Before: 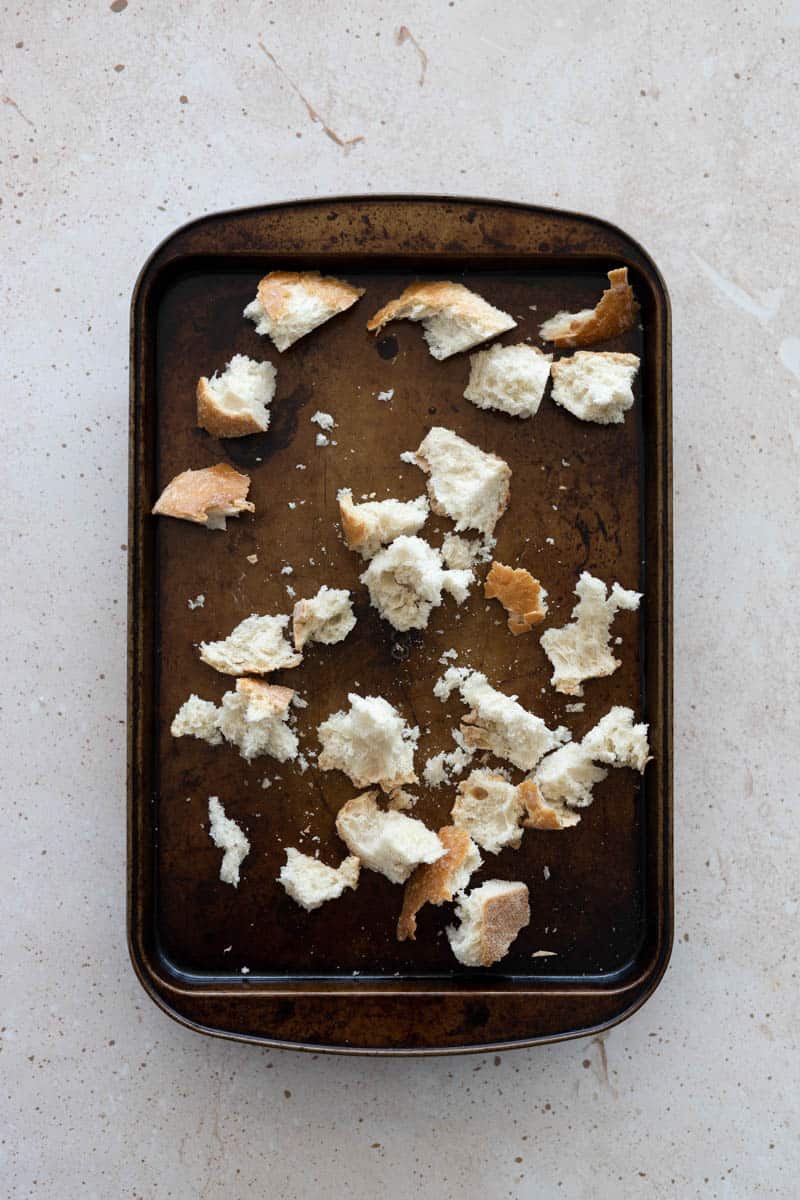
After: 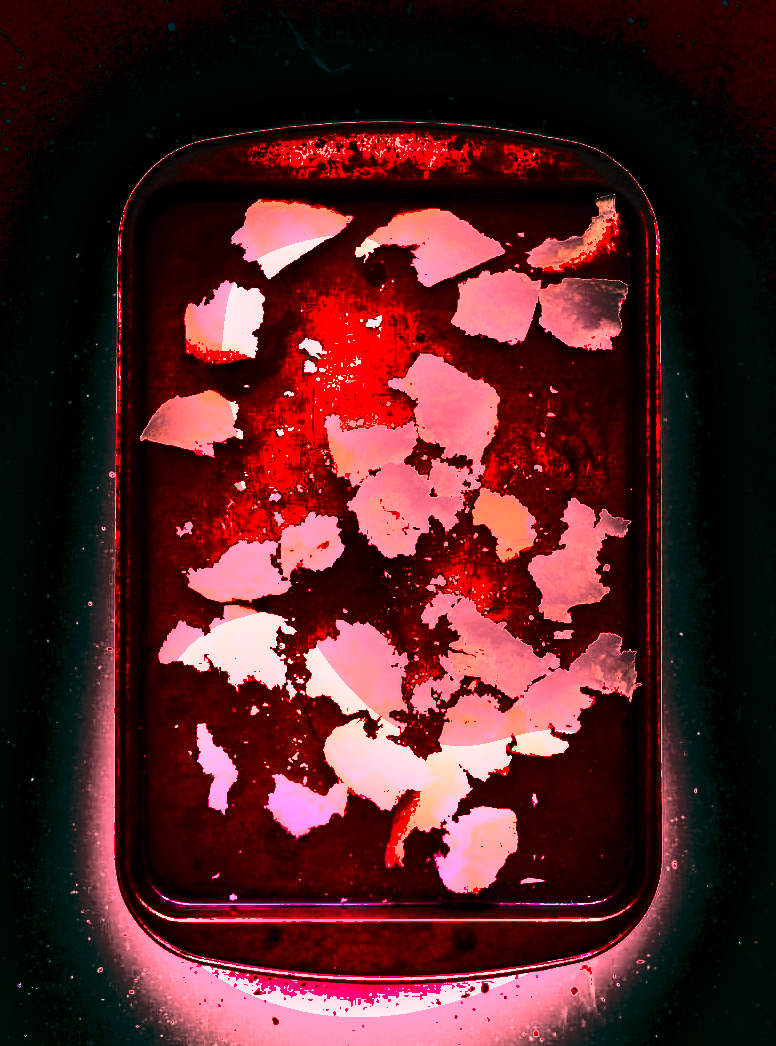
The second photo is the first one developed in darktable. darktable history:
white balance: red 4.26, blue 1.802
tone equalizer: on, module defaults
crop: left 1.507%, top 6.147%, right 1.379%, bottom 6.637%
shadows and highlights: shadows 24.5, highlights -78.15, soften with gaussian
